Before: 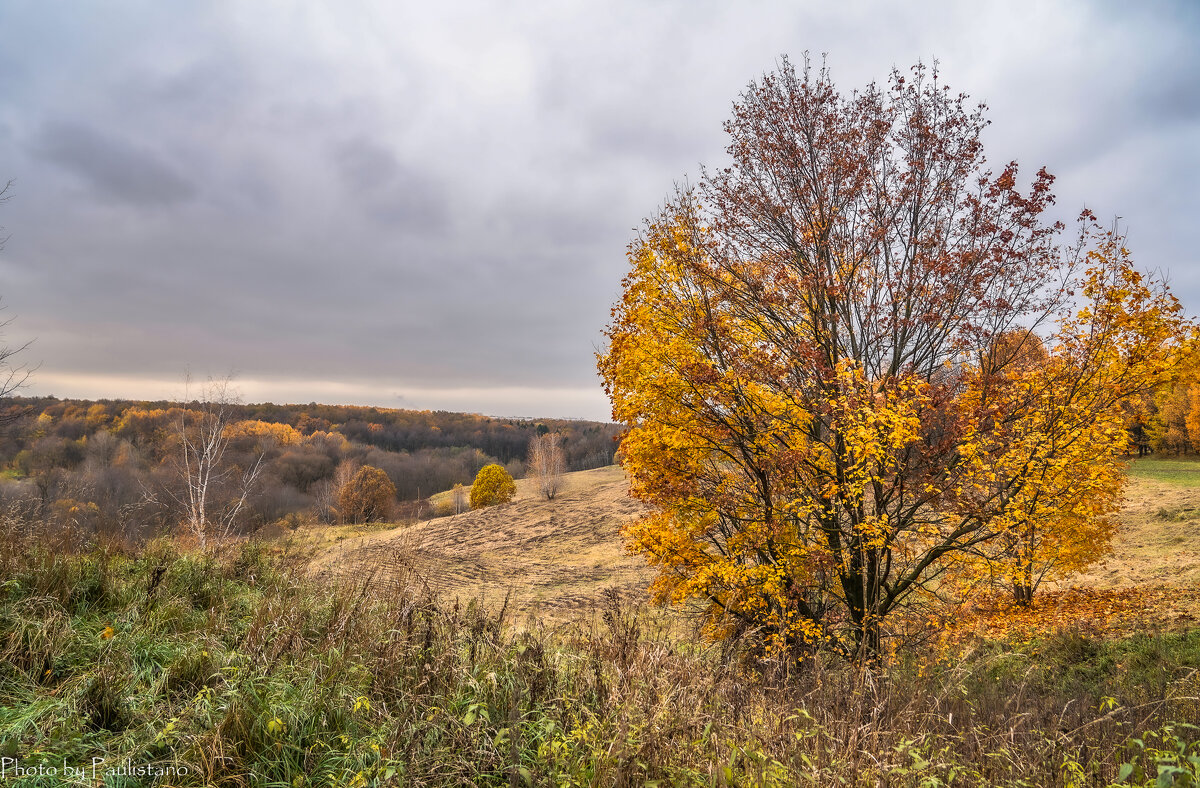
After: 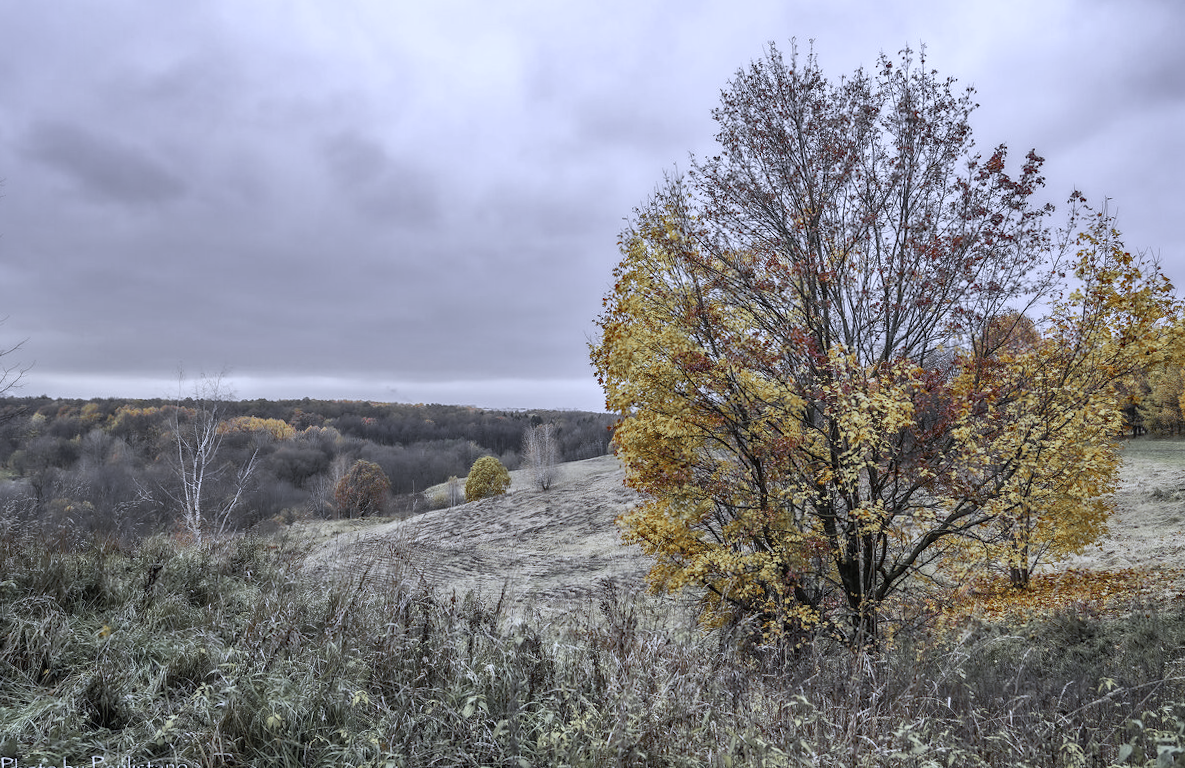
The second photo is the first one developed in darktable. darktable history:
rotate and perspective: rotation -1°, crop left 0.011, crop right 0.989, crop top 0.025, crop bottom 0.975
color zones: curves: ch1 [(0, 0.638) (0.193, 0.442) (0.286, 0.15) (0.429, 0.14) (0.571, 0.142) (0.714, 0.154) (0.857, 0.175) (1, 0.638)]
white balance: red 0.766, blue 1.537
